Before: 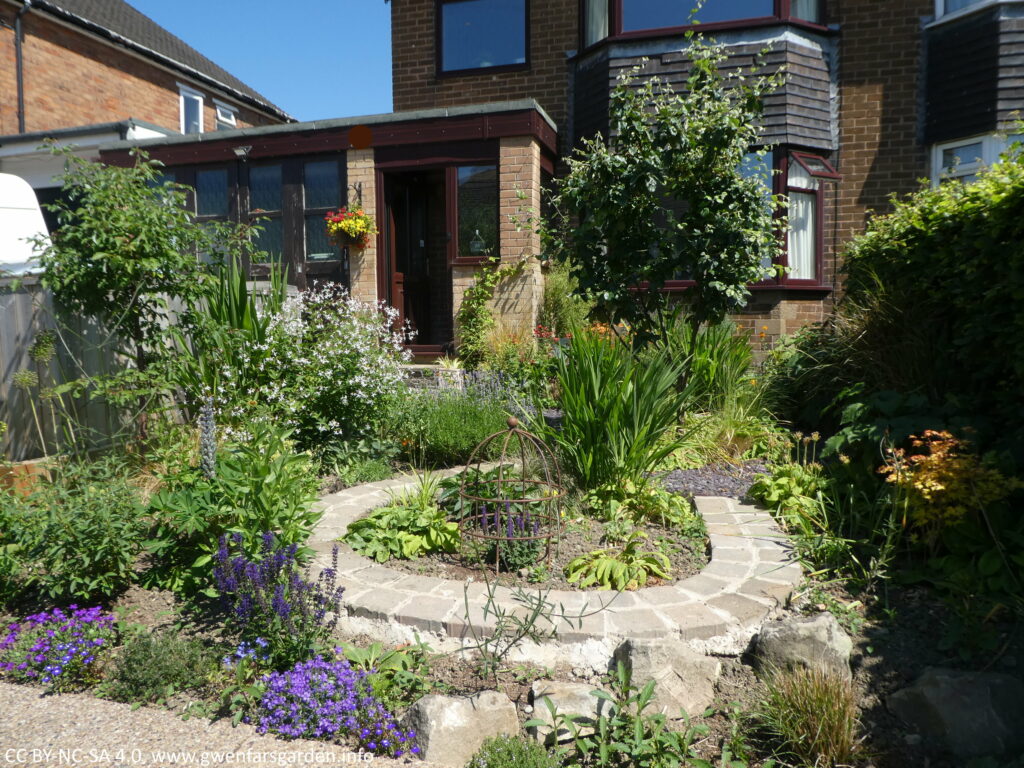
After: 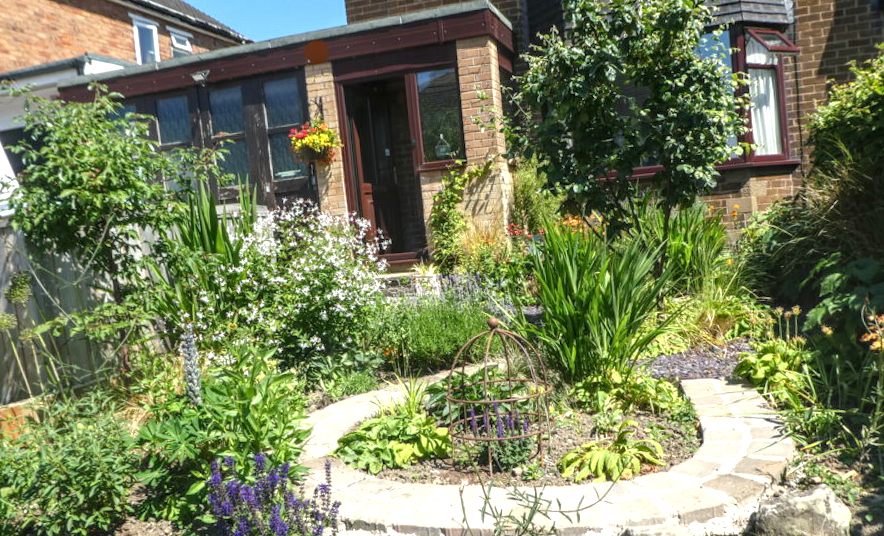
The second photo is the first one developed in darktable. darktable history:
local contrast: highlights 0%, shadows 0%, detail 133%
crop: top 7.49%, right 9.717%, bottom 11.943%
rotate and perspective: rotation -5°, crop left 0.05, crop right 0.952, crop top 0.11, crop bottom 0.89
exposure: exposure 0.74 EV, compensate highlight preservation false
